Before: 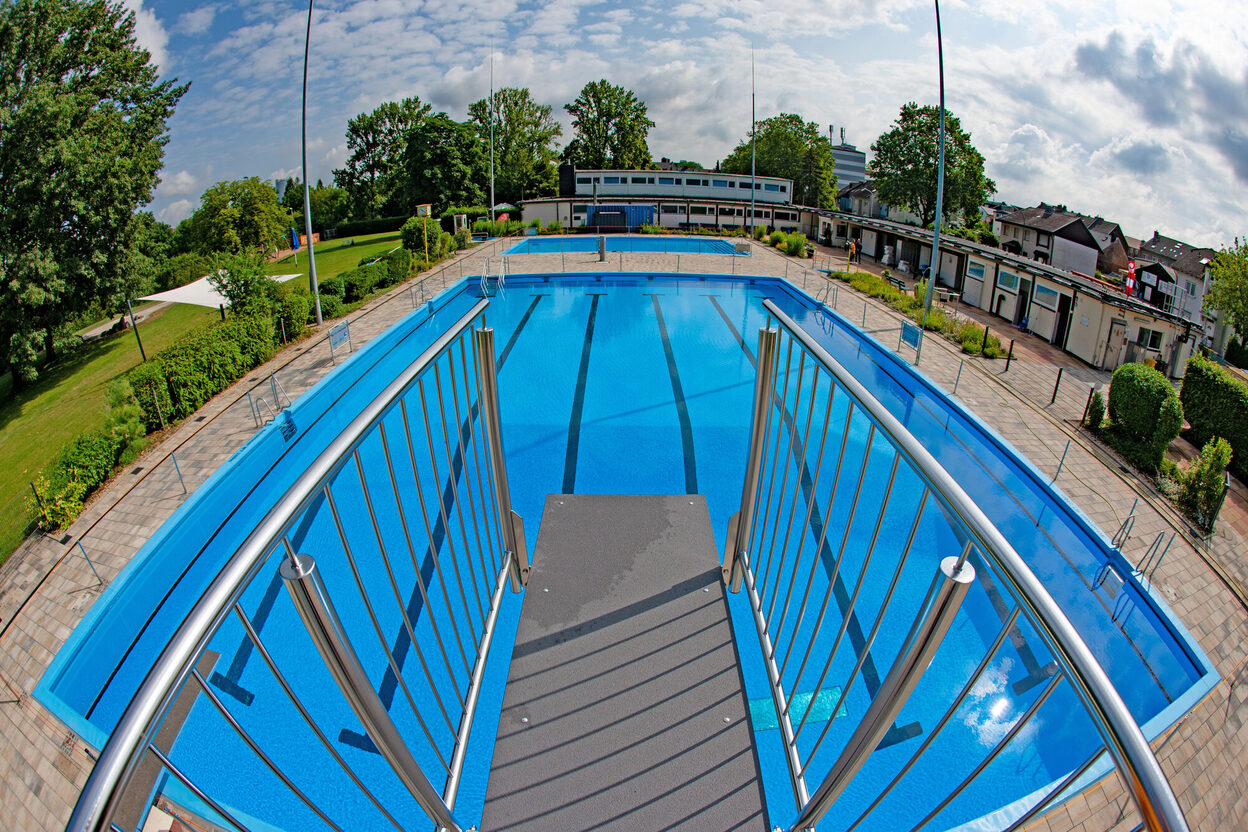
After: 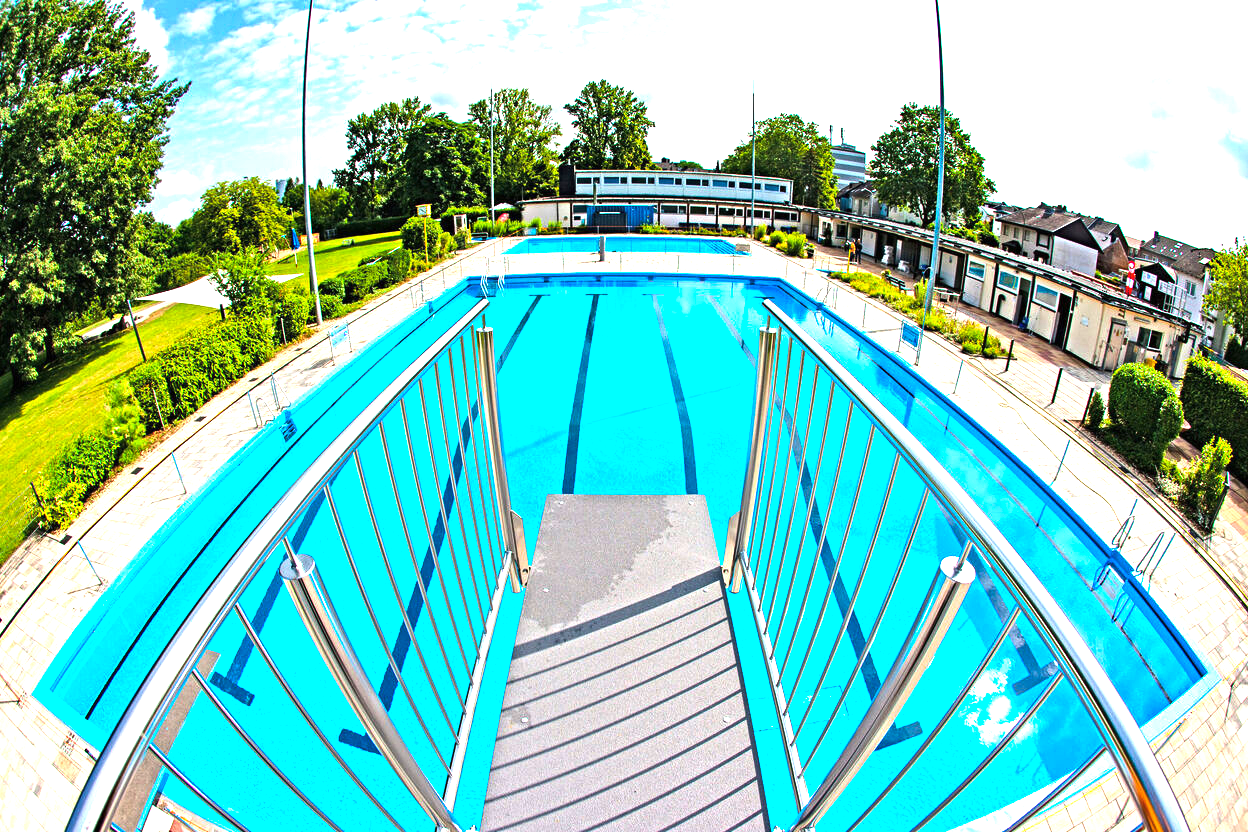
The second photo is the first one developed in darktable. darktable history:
exposure: black level correction 0, exposure 1.5 EV, compensate highlight preservation false
color balance rgb: perceptual brilliance grading › highlights 14.29%, perceptual brilliance grading › mid-tones -5.92%, perceptual brilliance grading › shadows -26.83%, global vibrance 31.18%
